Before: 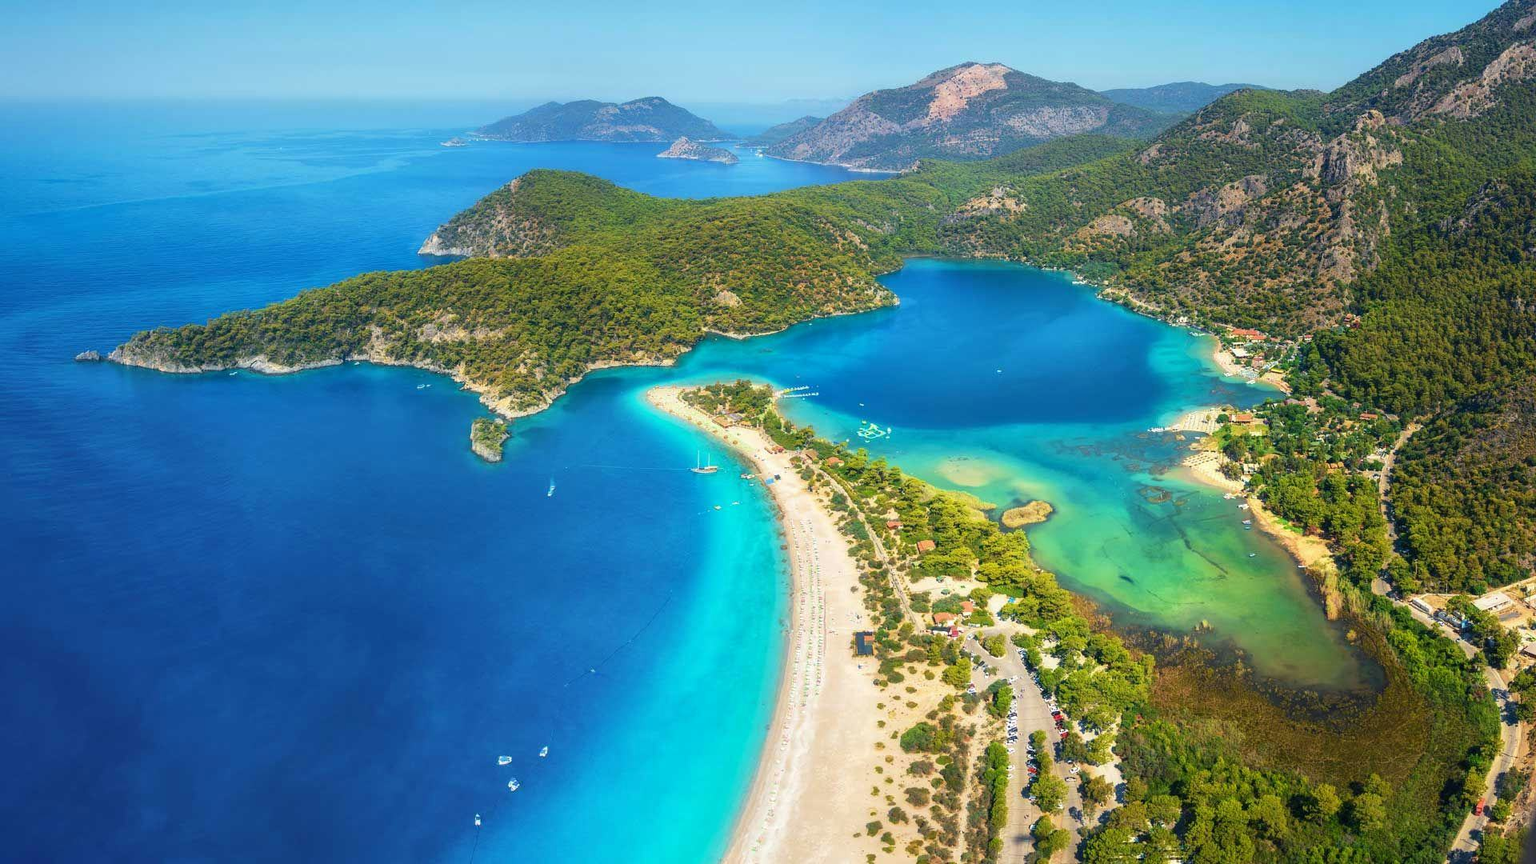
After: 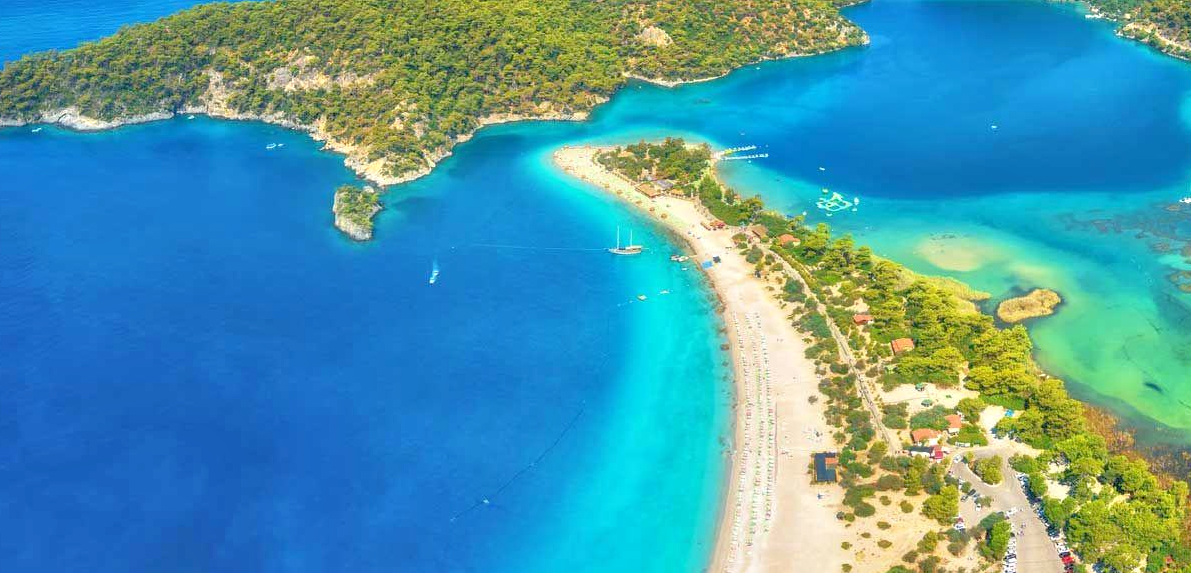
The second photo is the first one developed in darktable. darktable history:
crop: left 13.312%, top 31.28%, right 24.627%, bottom 15.582%
tone equalizer: -7 EV 0.15 EV, -6 EV 0.6 EV, -5 EV 1.15 EV, -4 EV 1.33 EV, -3 EV 1.15 EV, -2 EV 0.6 EV, -1 EV 0.15 EV, mask exposure compensation -0.5 EV
